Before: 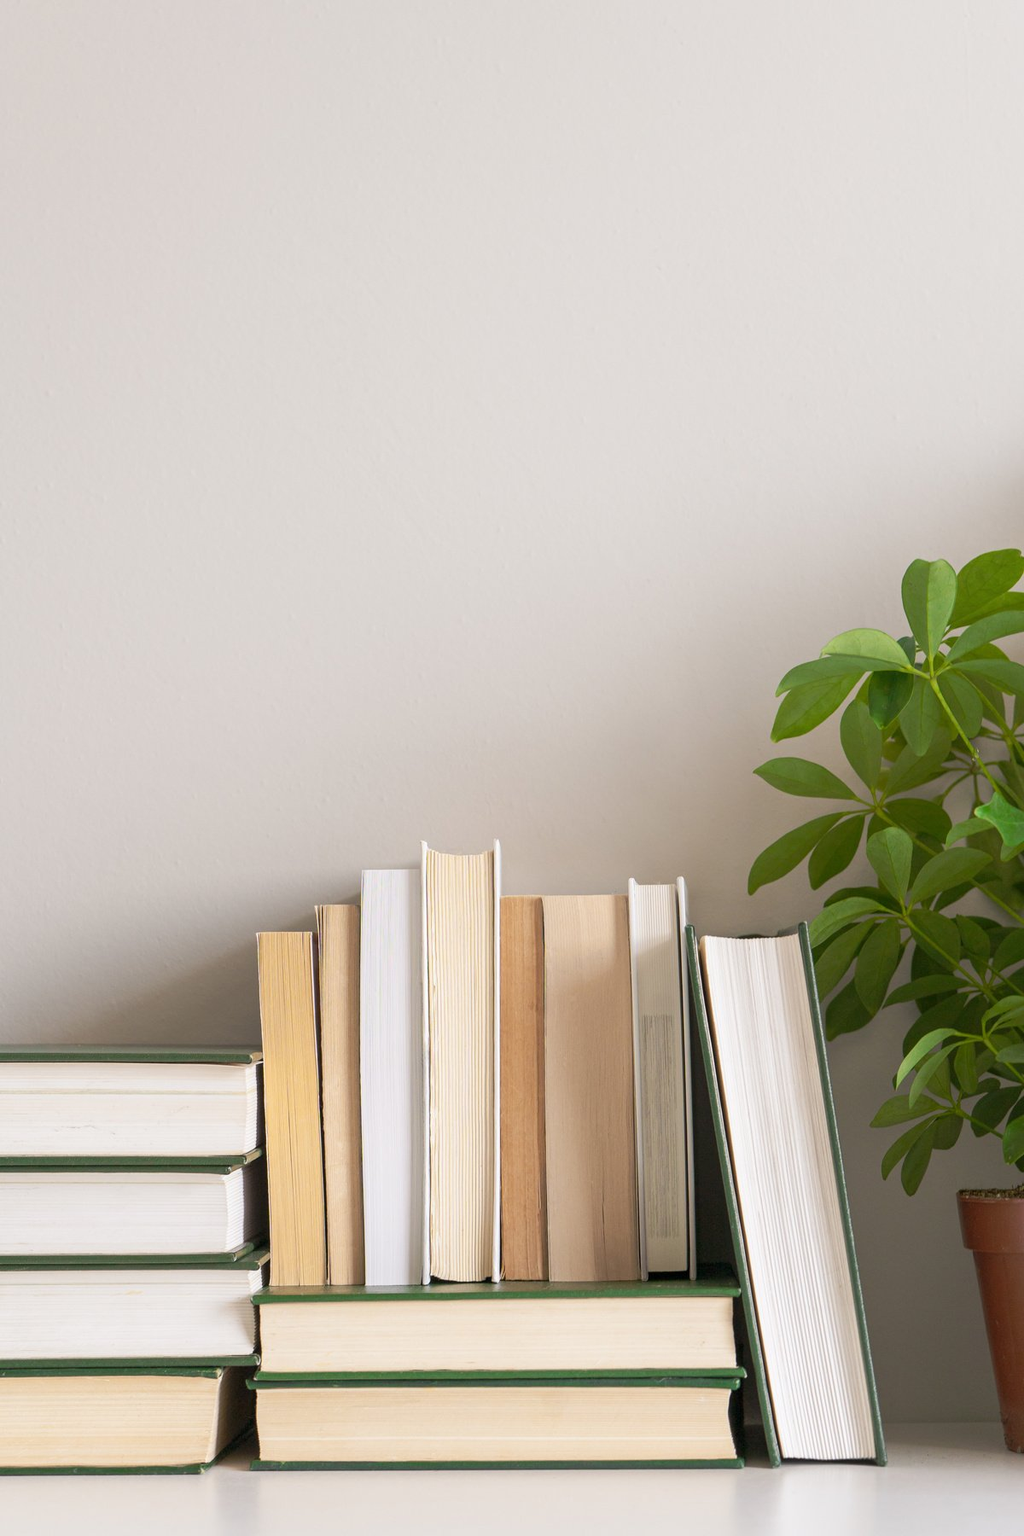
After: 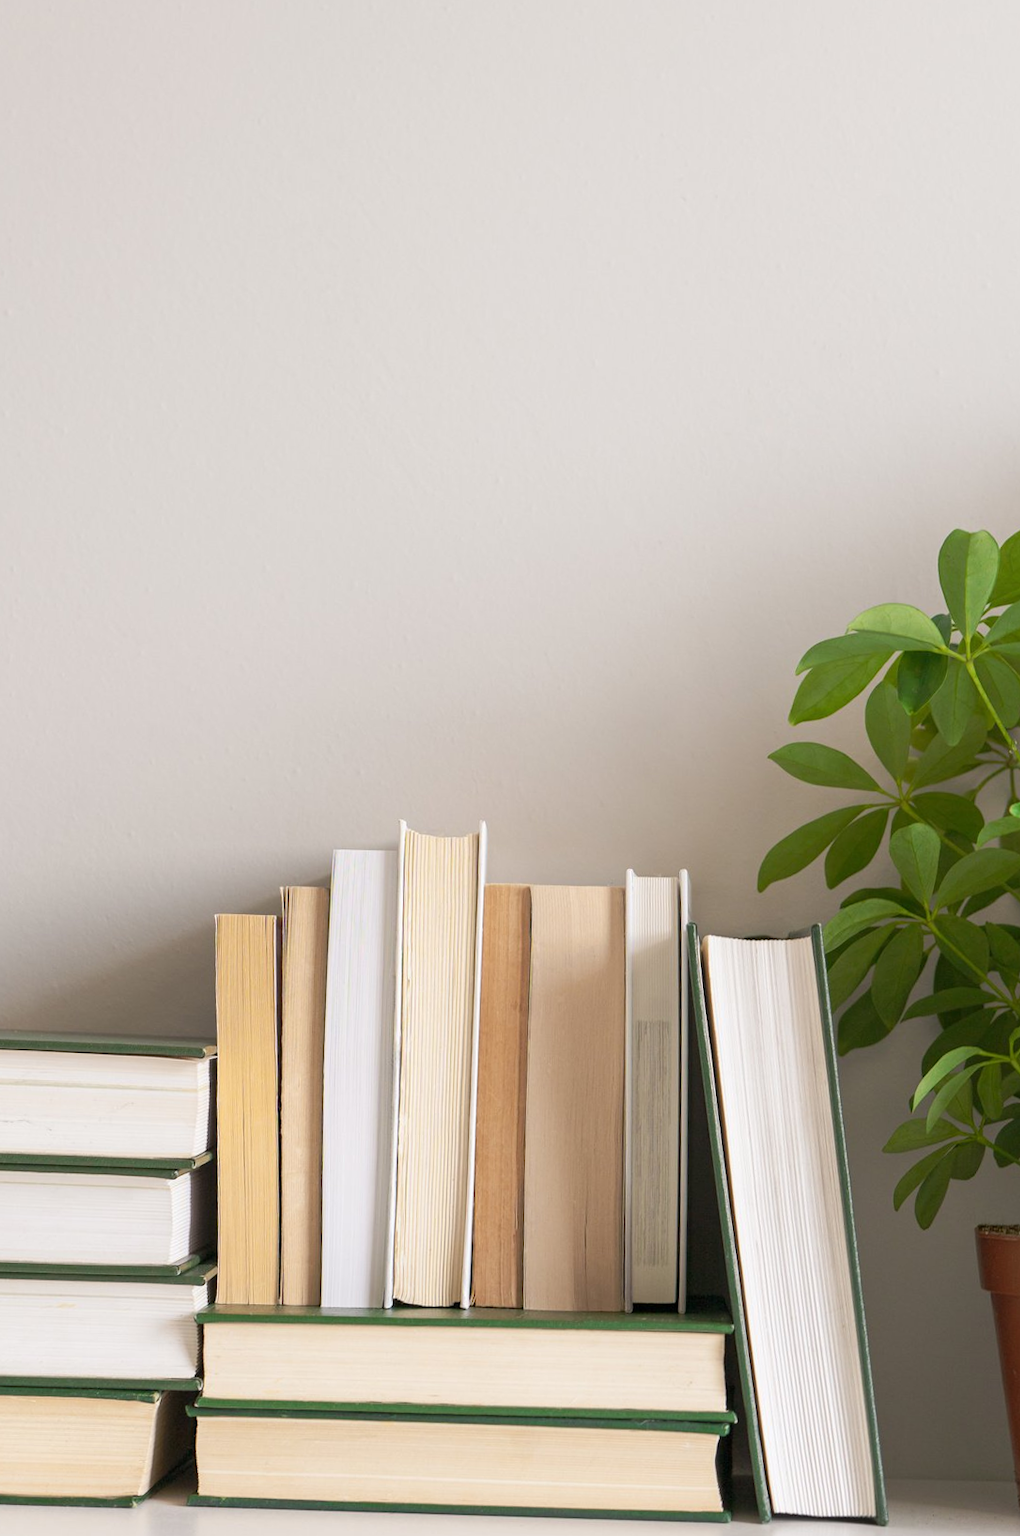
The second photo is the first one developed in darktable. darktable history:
crop and rotate: angle -2.04°, left 3.134%, top 3.783%, right 1.521%, bottom 0.587%
